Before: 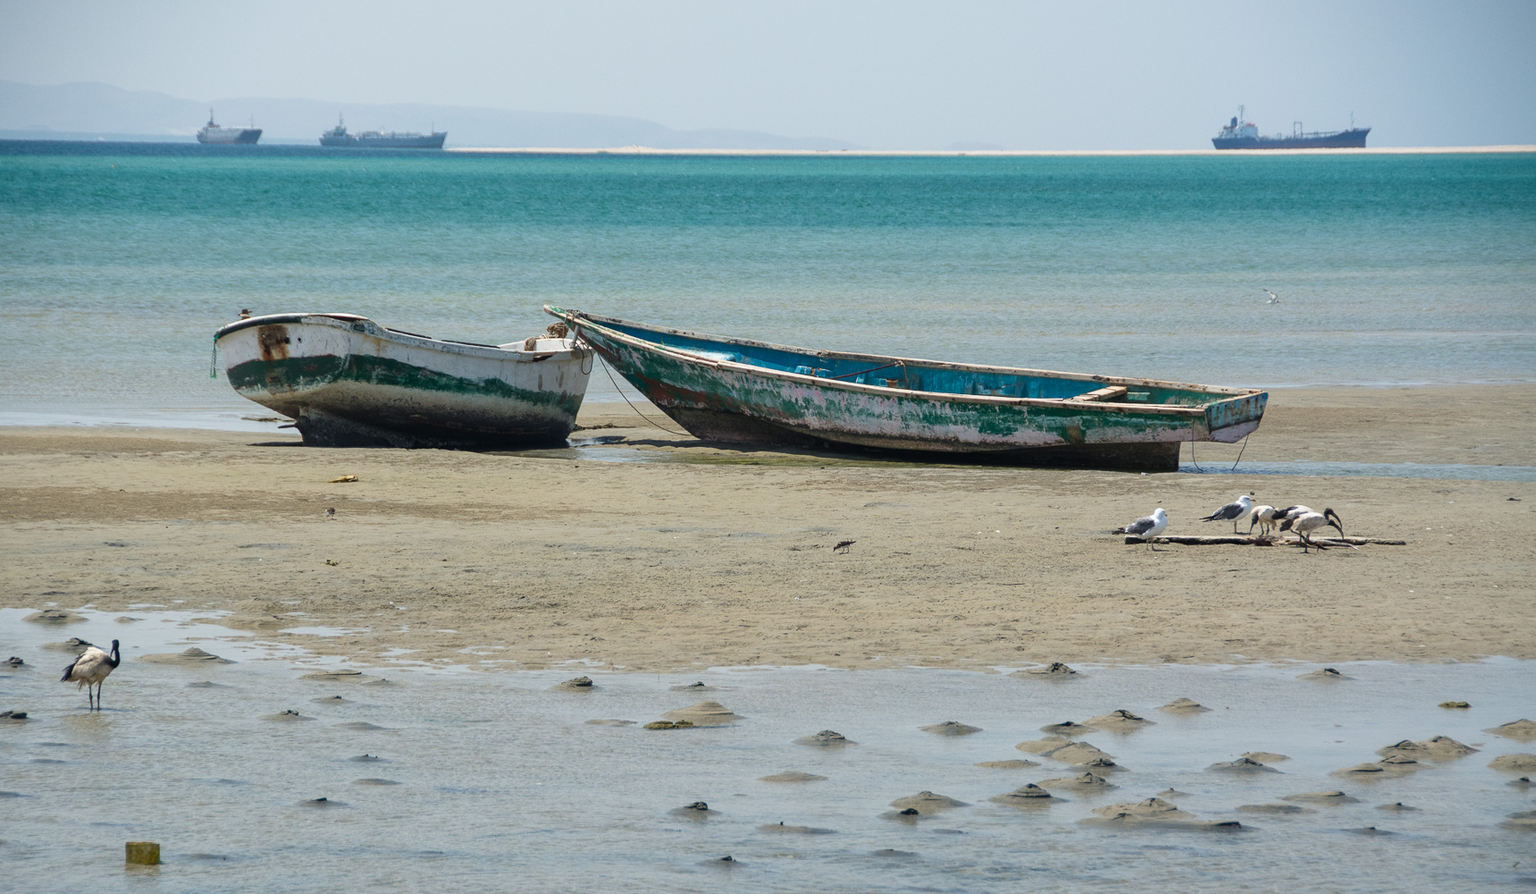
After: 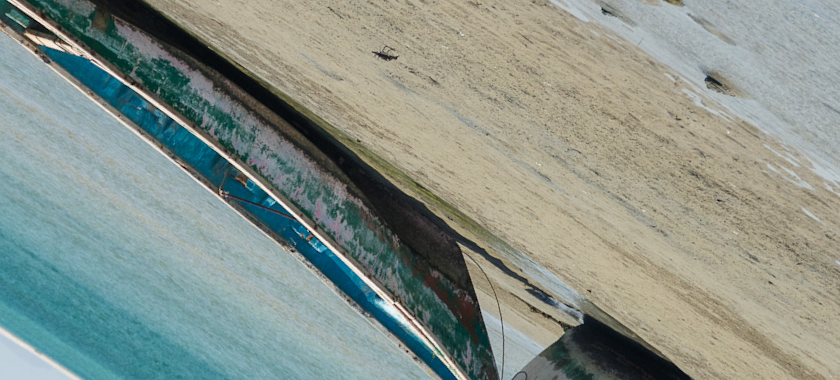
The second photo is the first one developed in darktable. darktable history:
crop and rotate: angle 147.3°, left 9.123%, top 15.677%, right 4.366%, bottom 17.052%
